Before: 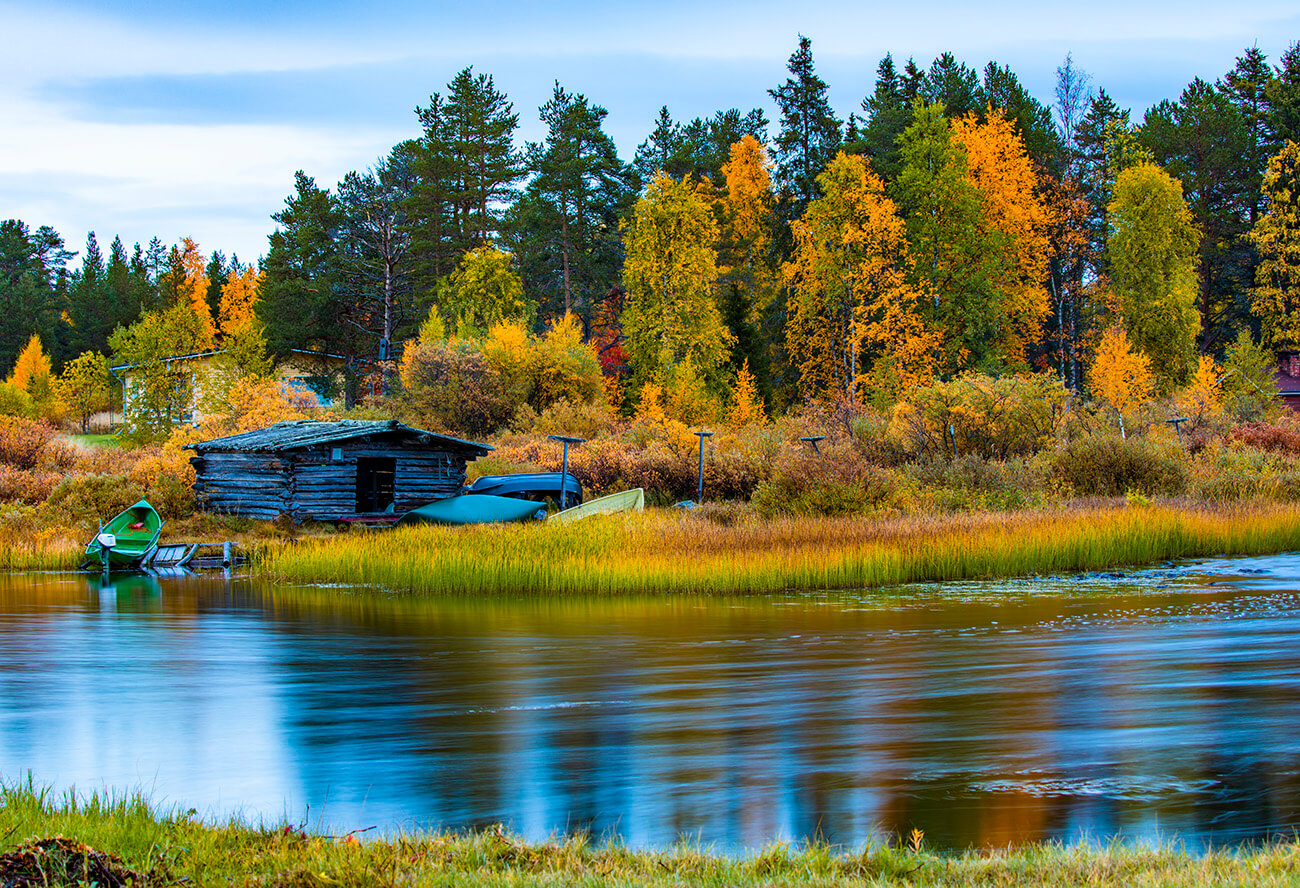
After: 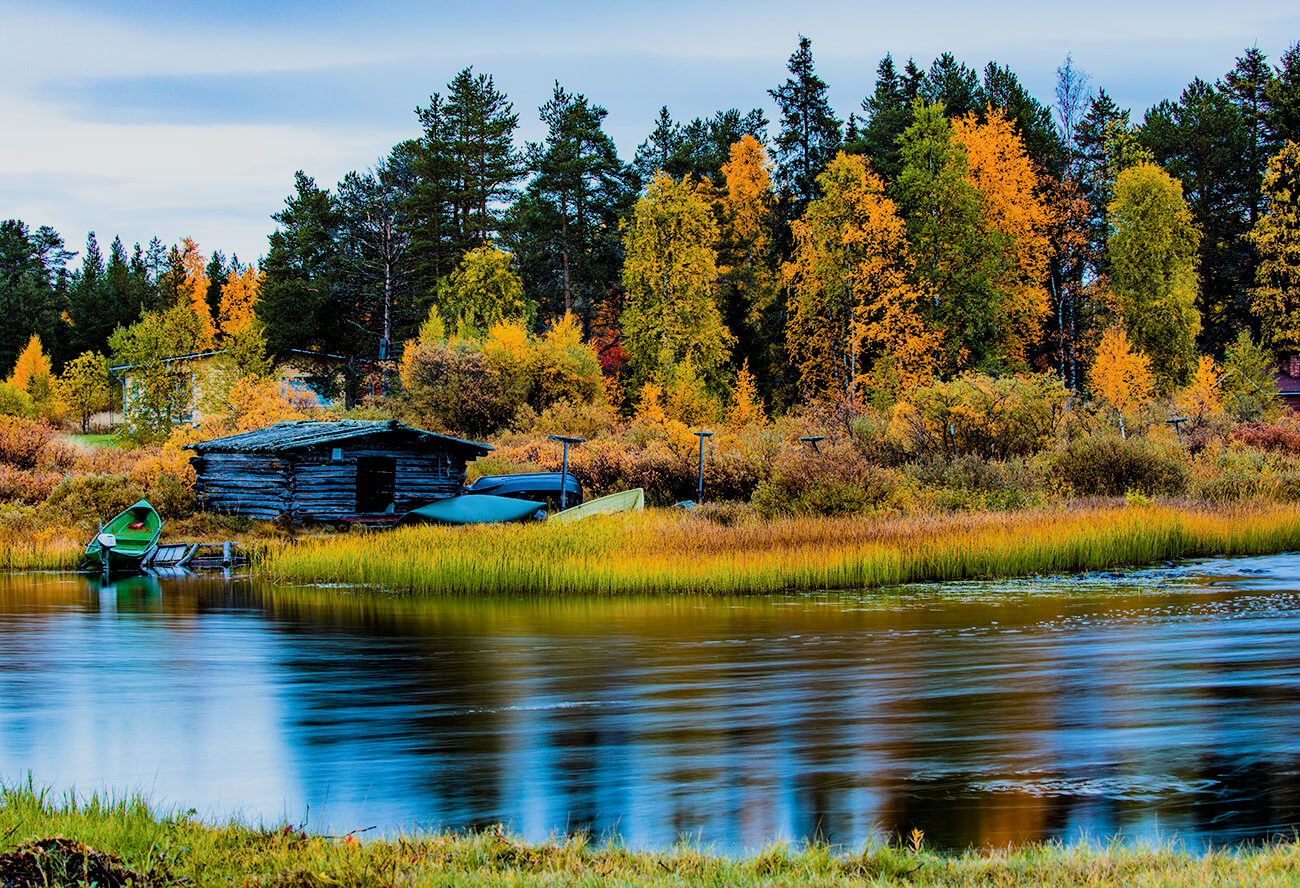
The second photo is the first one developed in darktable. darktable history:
filmic rgb: black relative exposure -5.01 EV, white relative exposure 3.99 EV, hardness 2.88, contrast 1.298
exposure: exposure -0.024 EV, compensate highlight preservation false
